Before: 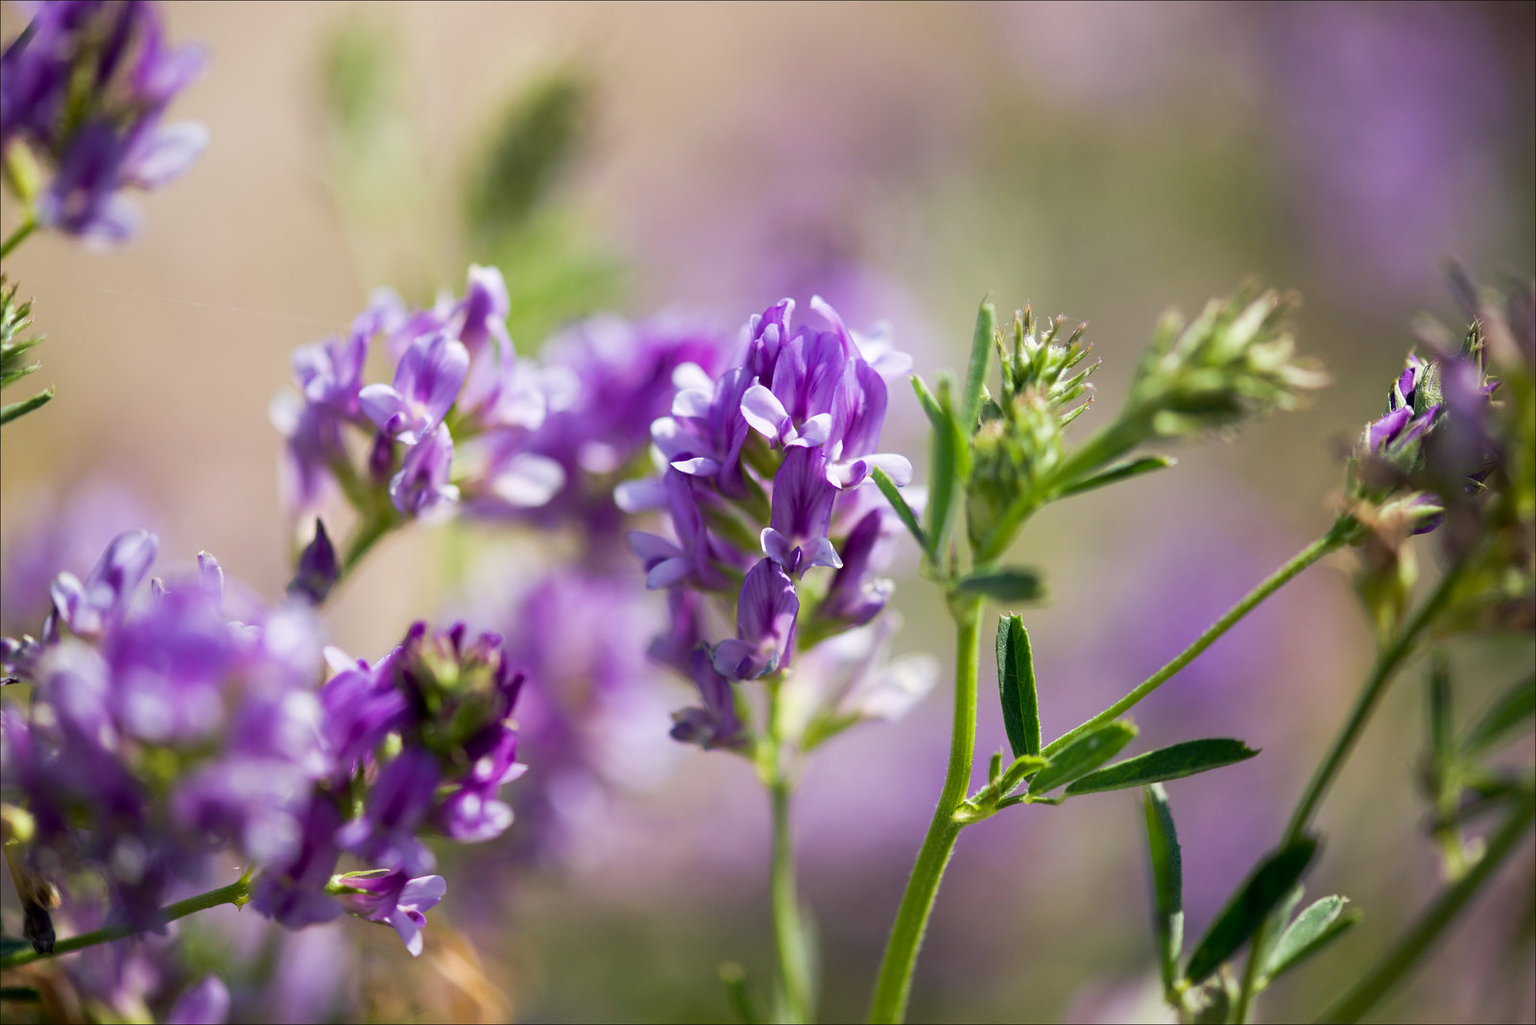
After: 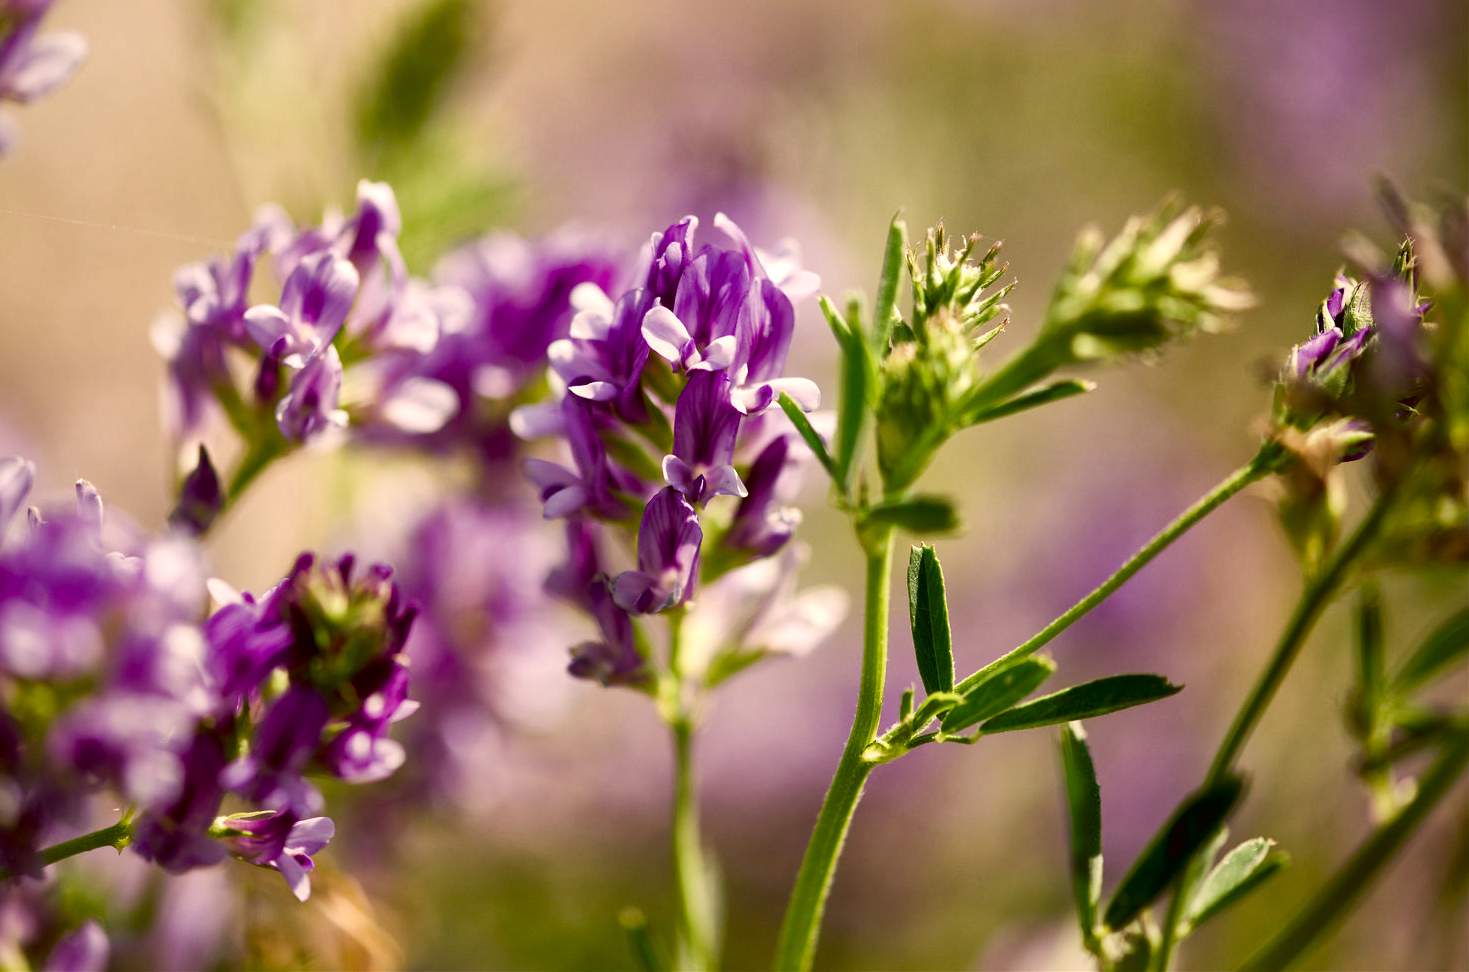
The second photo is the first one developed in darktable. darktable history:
local contrast: mode bilateral grid, contrast 21, coarseness 50, detail 160%, midtone range 0.2
crop and rotate: left 8.14%, top 8.895%
color balance rgb: highlights gain › luminance 5.88%, highlights gain › chroma 2.597%, highlights gain › hue 92°, perceptual saturation grading › global saturation 20%, perceptual saturation grading › highlights -50.497%, perceptual saturation grading › shadows 30.981%
color correction: highlights a* 8.29, highlights b* 15.5, shadows a* -0.68, shadows b* 26.84
color zones: curves: ch0 [(0.068, 0.464) (0.25, 0.5) (0.48, 0.508) (0.75, 0.536) (0.886, 0.476) (0.967, 0.456)]; ch1 [(0.066, 0.456) (0.25, 0.5) (0.616, 0.508) (0.746, 0.56) (0.934, 0.444)]
color calibration: illuminant as shot in camera, x 0.358, y 0.373, temperature 4628.91 K
